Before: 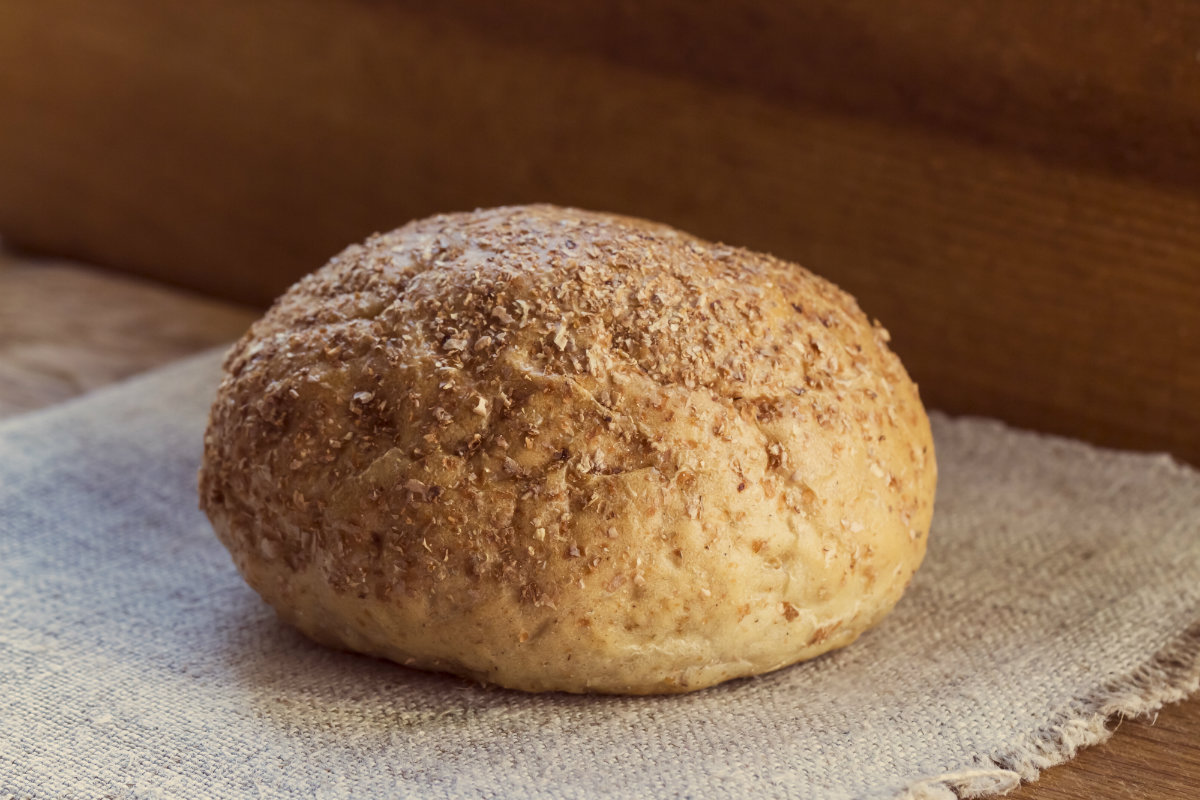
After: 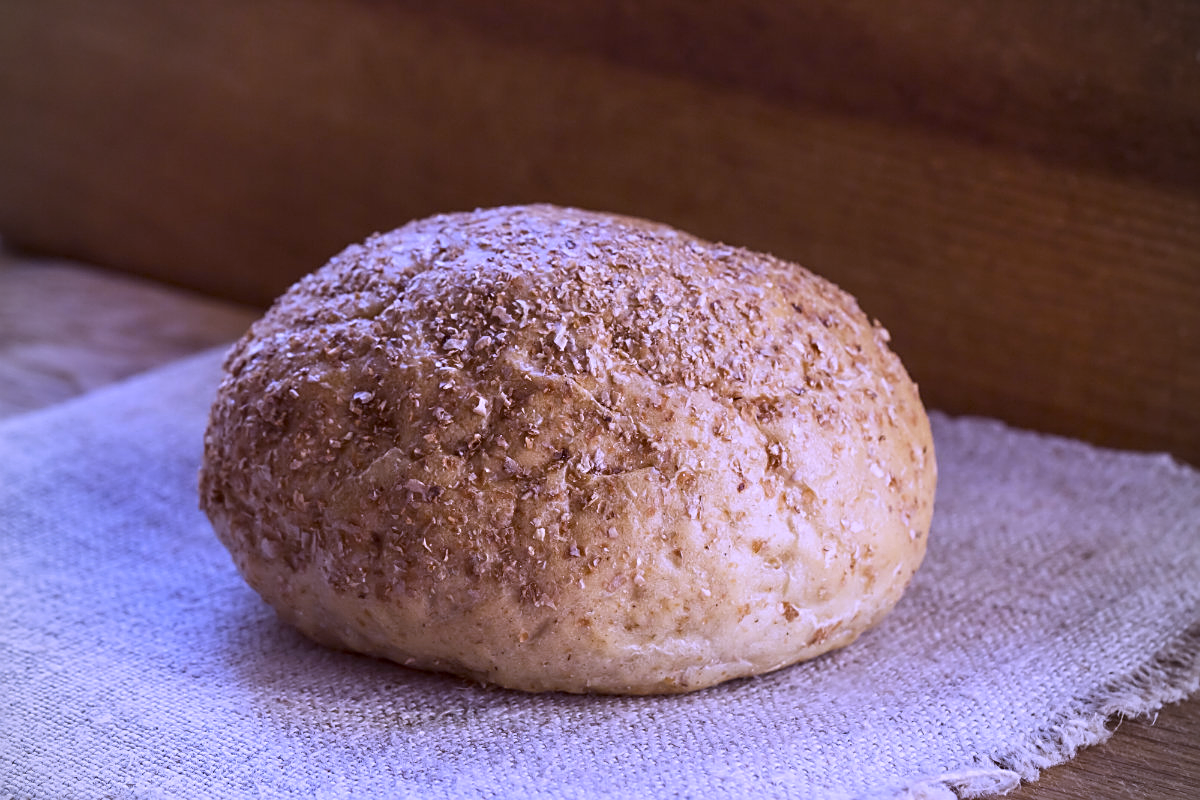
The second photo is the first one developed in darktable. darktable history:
vignetting: on, module defaults
white balance: red 0.98, blue 1.61
sharpen: on, module defaults
